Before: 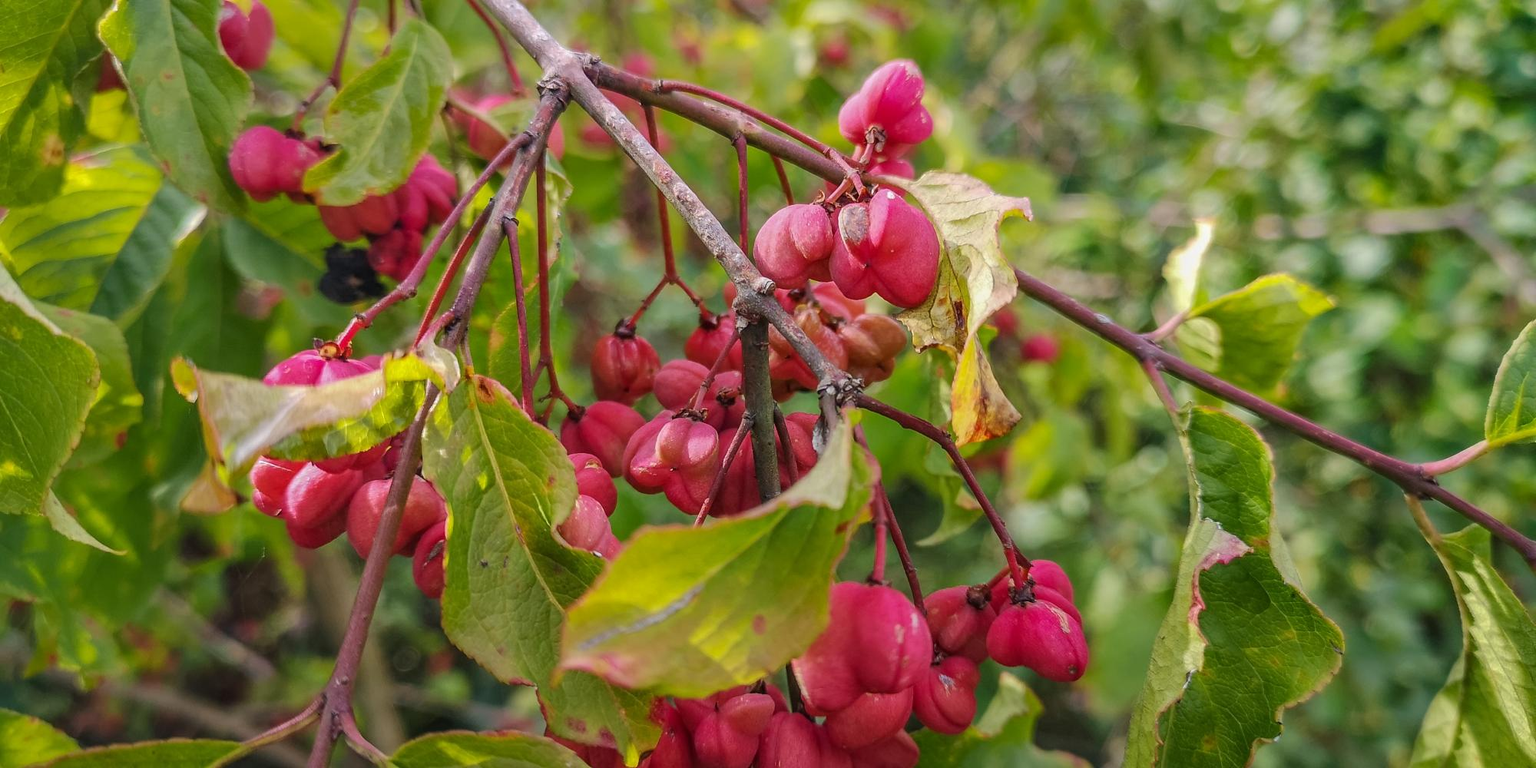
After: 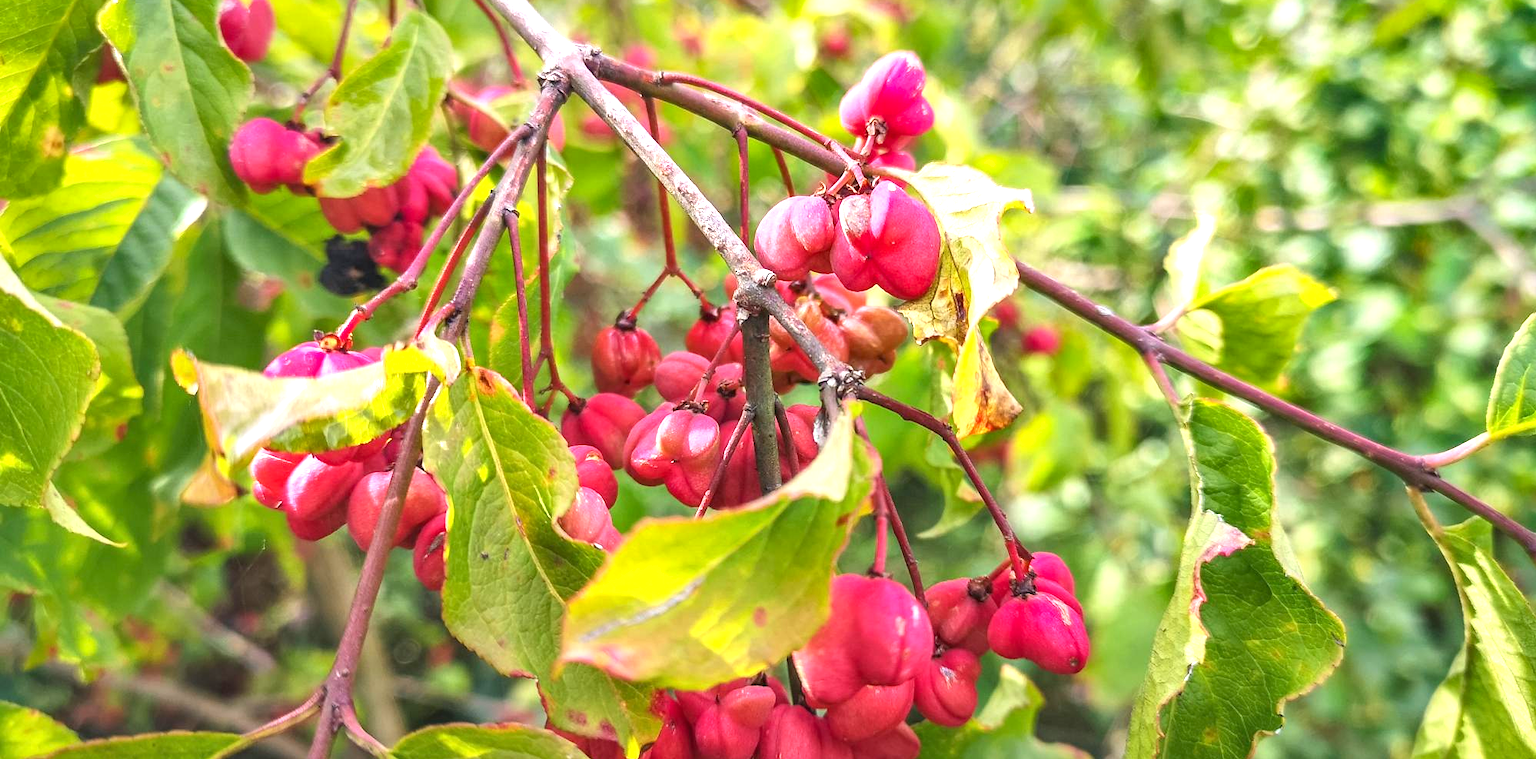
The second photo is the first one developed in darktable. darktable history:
exposure: black level correction 0, exposure 1.293 EV, compensate highlight preservation false
crop: top 1.191%, right 0.059%
shadows and highlights: shadows 36.63, highlights -28.18, soften with gaussian
